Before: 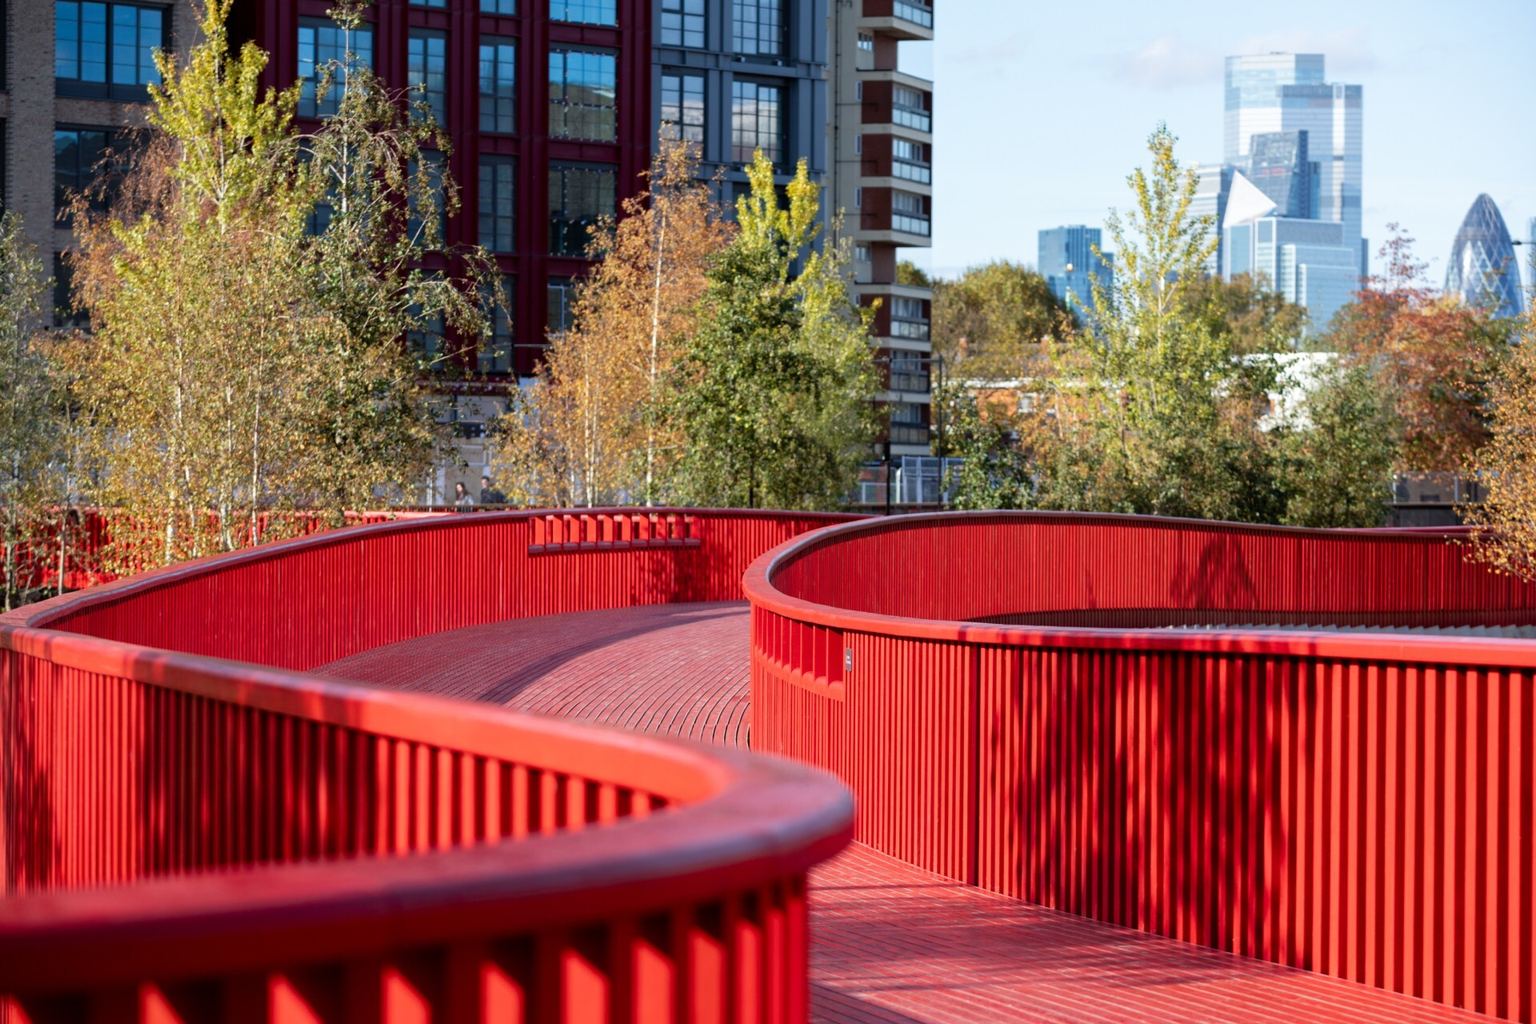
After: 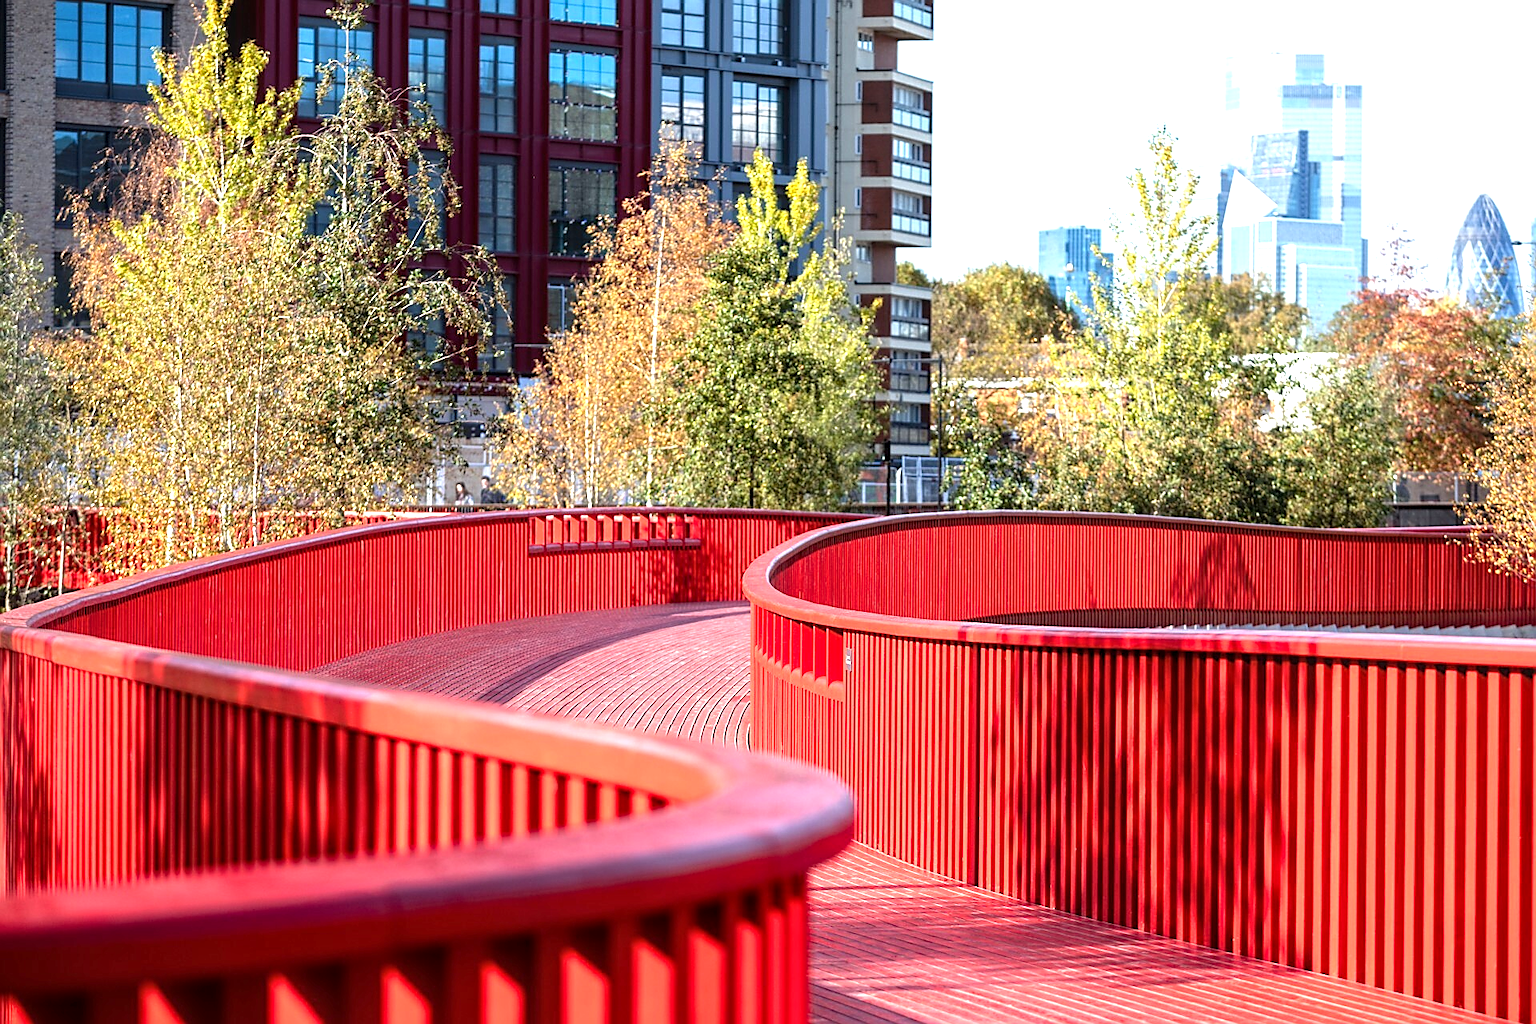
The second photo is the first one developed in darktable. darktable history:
exposure: black level correction 0, exposure 1 EV, compensate highlight preservation false
sharpen: radius 1.382, amount 1.242, threshold 0.765
local contrast: on, module defaults
